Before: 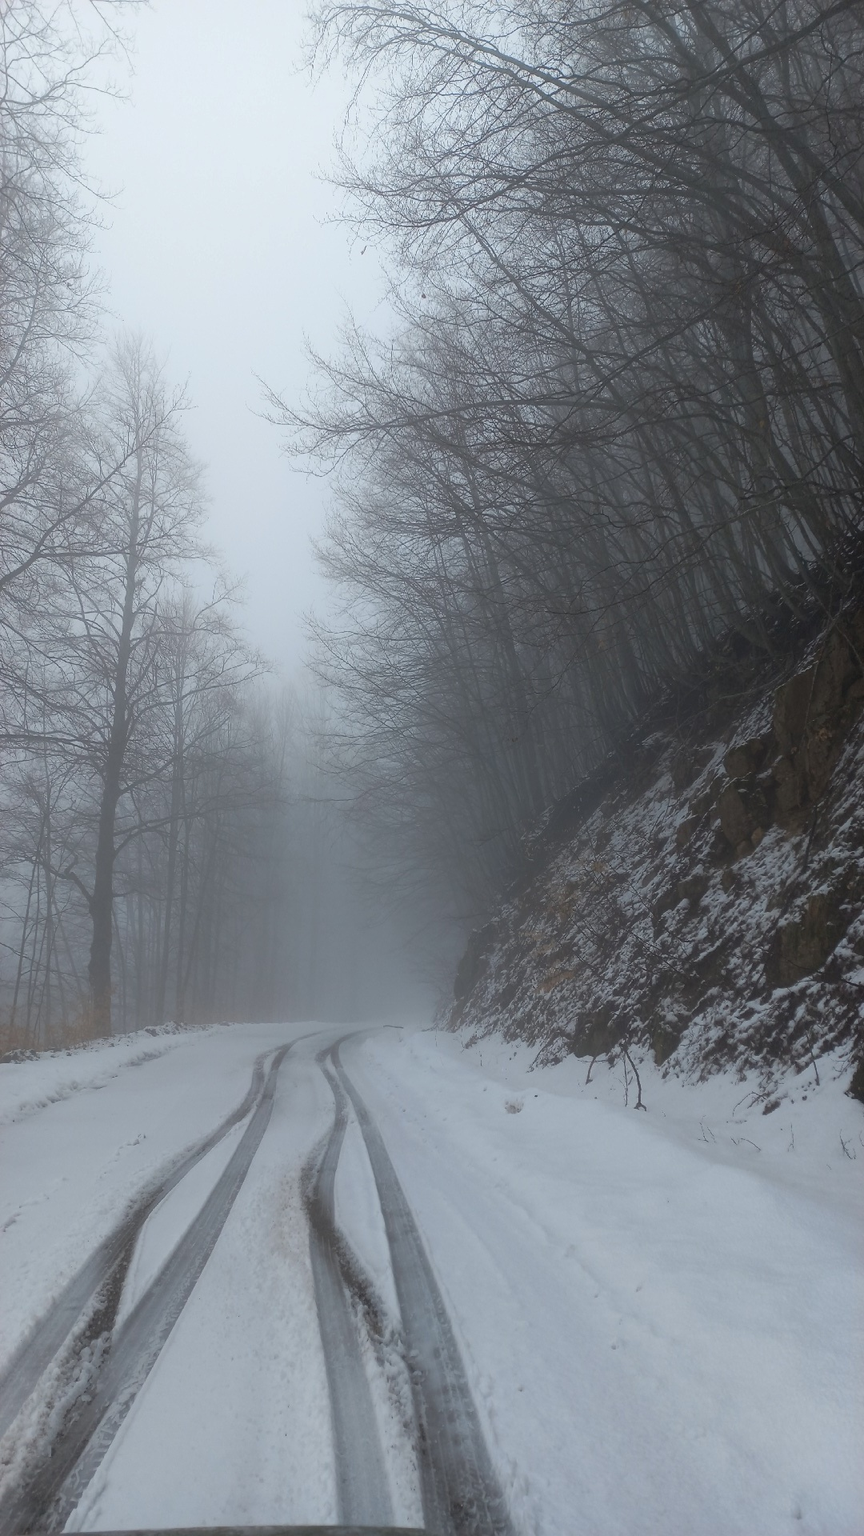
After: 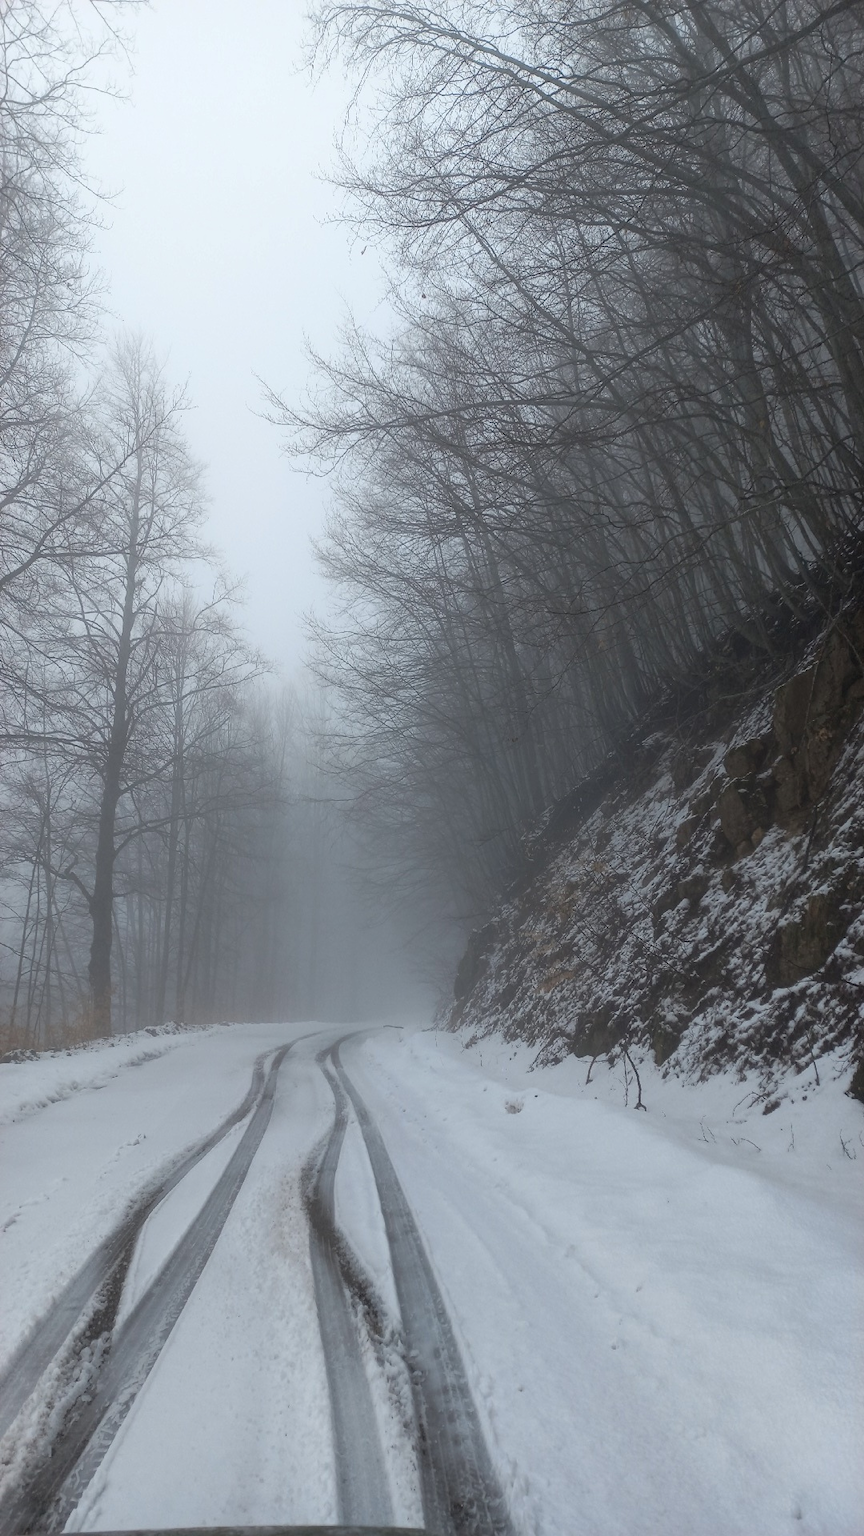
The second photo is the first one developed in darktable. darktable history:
local contrast: on, module defaults
tone curve: curves: ch0 [(0, 0) (0.003, 0.003) (0.011, 0.012) (0.025, 0.026) (0.044, 0.046) (0.069, 0.072) (0.1, 0.104) (0.136, 0.141) (0.177, 0.185) (0.224, 0.234) (0.277, 0.289) (0.335, 0.349) (0.399, 0.415) (0.468, 0.488) (0.543, 0.566) (0.623, 0.649) (0.709, 0.739) (0.801, 0.834) (0.898, 0.923) (1, 1)], color space Lab, independent channels, preserve colors none
